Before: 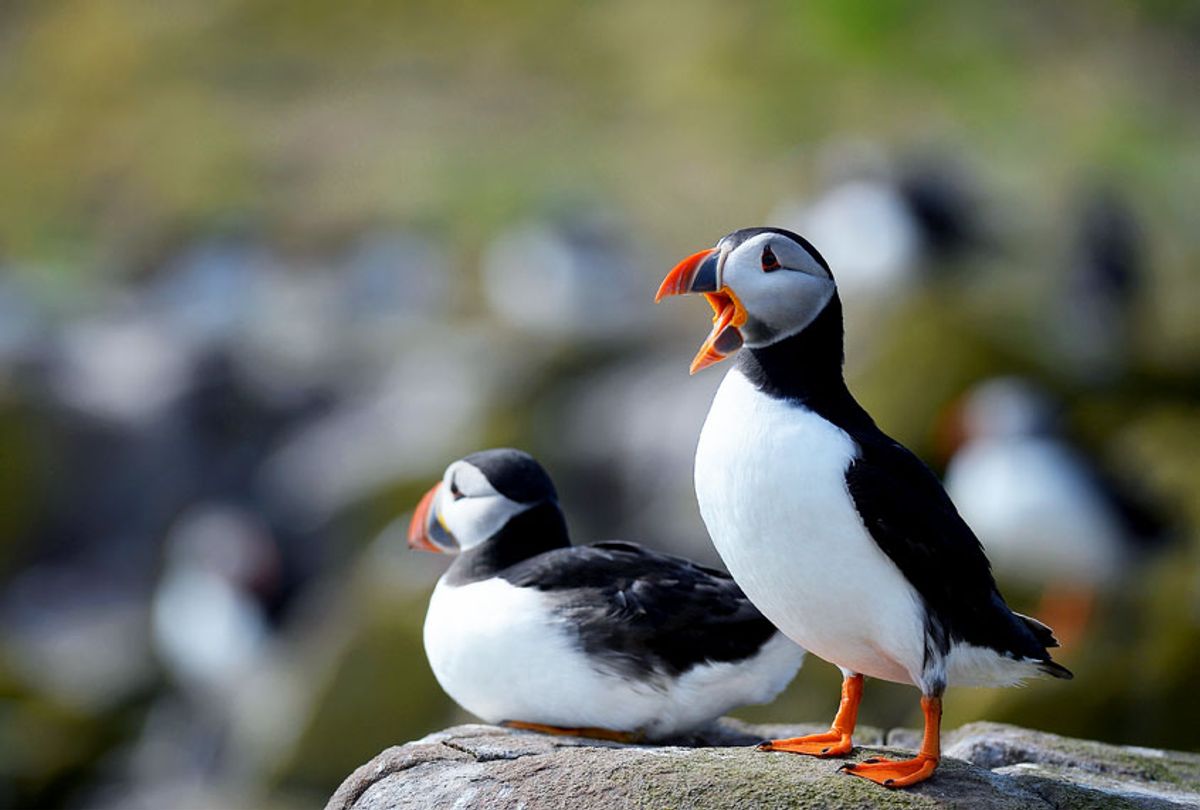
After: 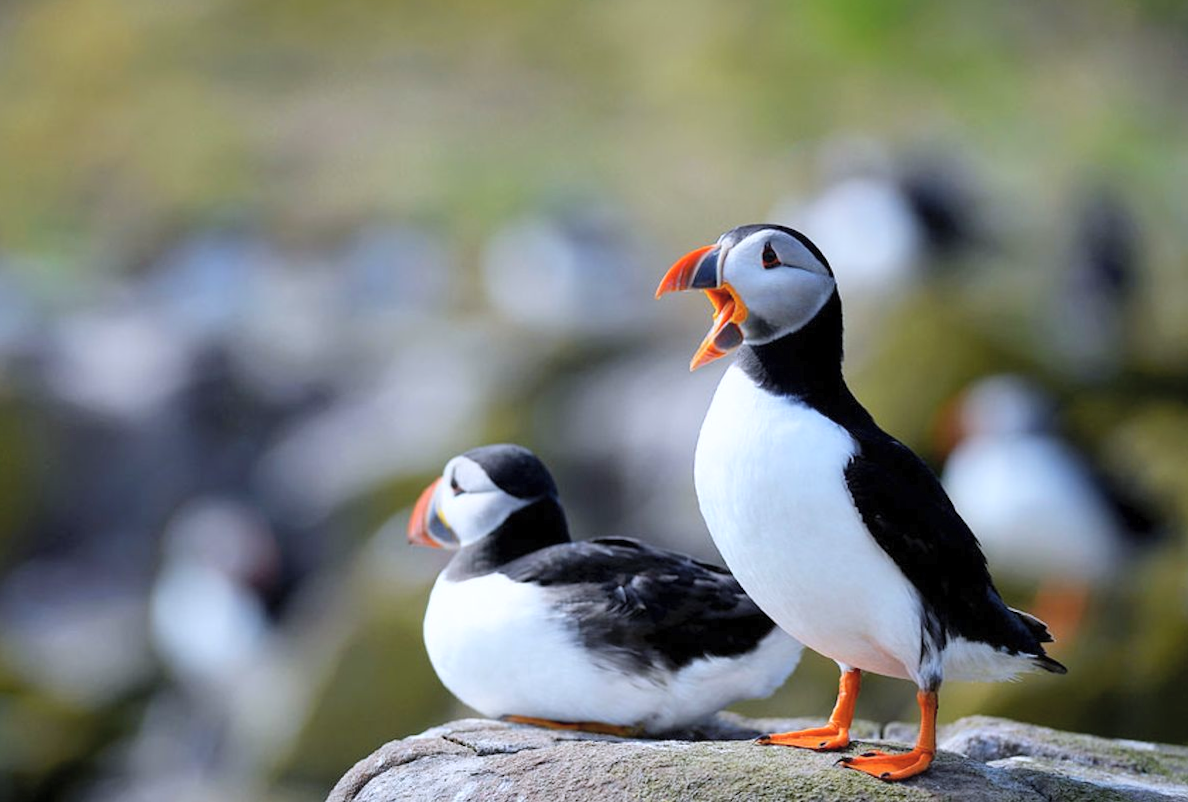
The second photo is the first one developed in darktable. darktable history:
white balance: red 0.984, blue 1.059
contrast brightness saturation: brightness 0.13
rotate and perspective: rotation 0.174°, lens shift (vertical) 0.013, lens shift (horizontal) 0.019, shear 0.001, automatic cropping original format, crop left 0.007, crop right 0.991, crop top 0.016, crop bottom 0.997
